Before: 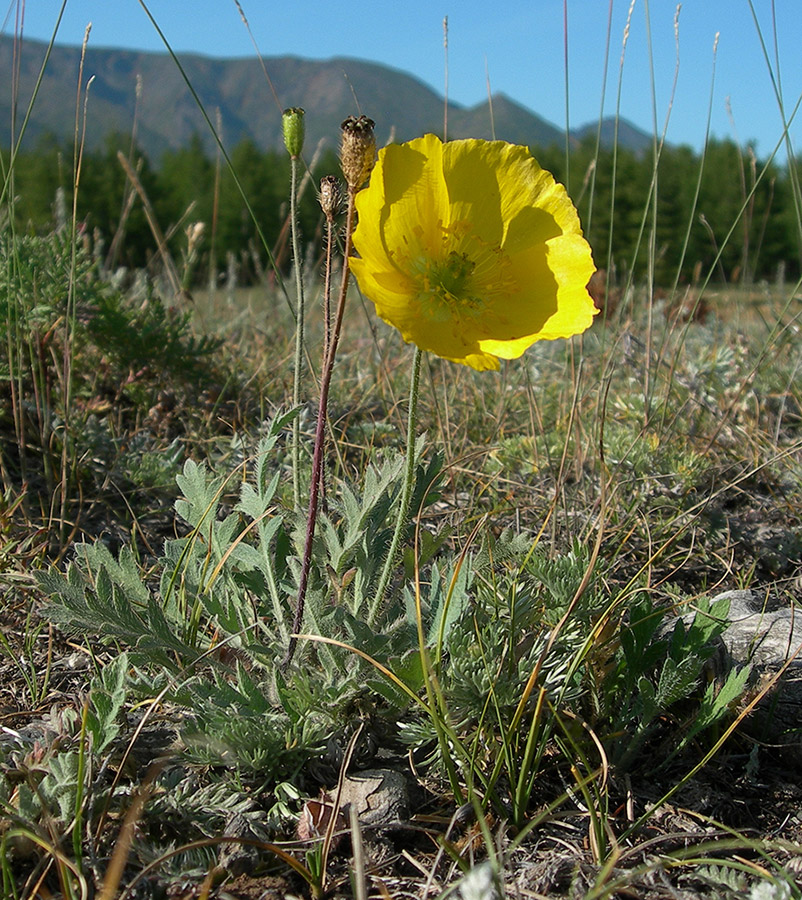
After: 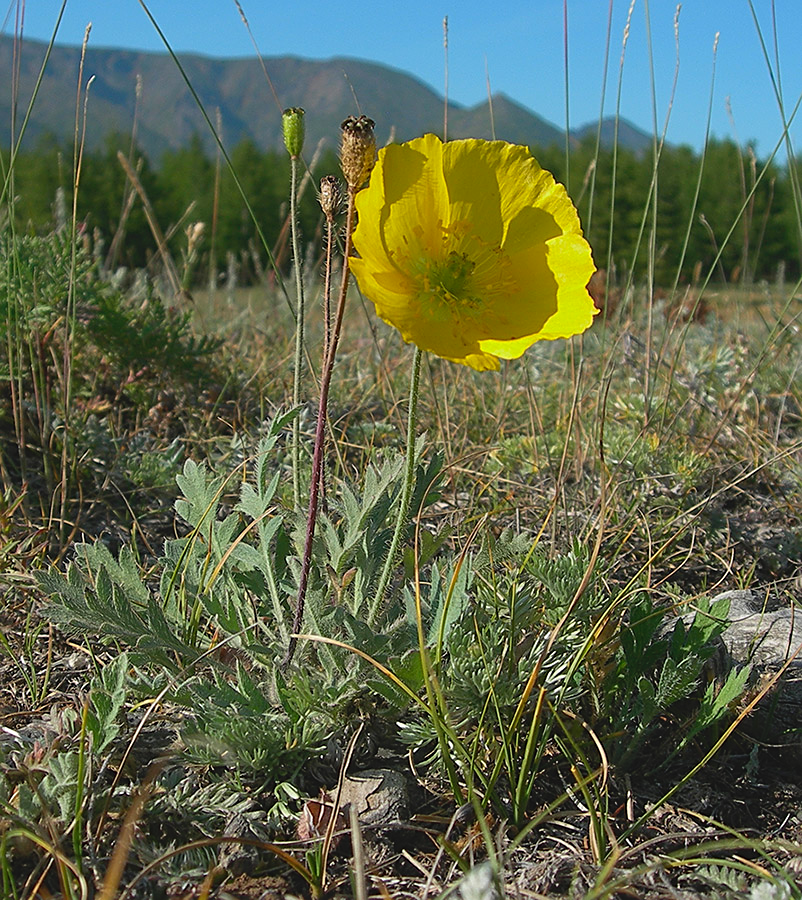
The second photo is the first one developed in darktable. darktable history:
levels: mode automatic, black 0.023%, white 99.97%, levels [0.062, 0.494, 0.925]
lowpass: radius 0.1, contrast 0.85, saturation 1.1, unbound 0
sharpen: on, module defaults
